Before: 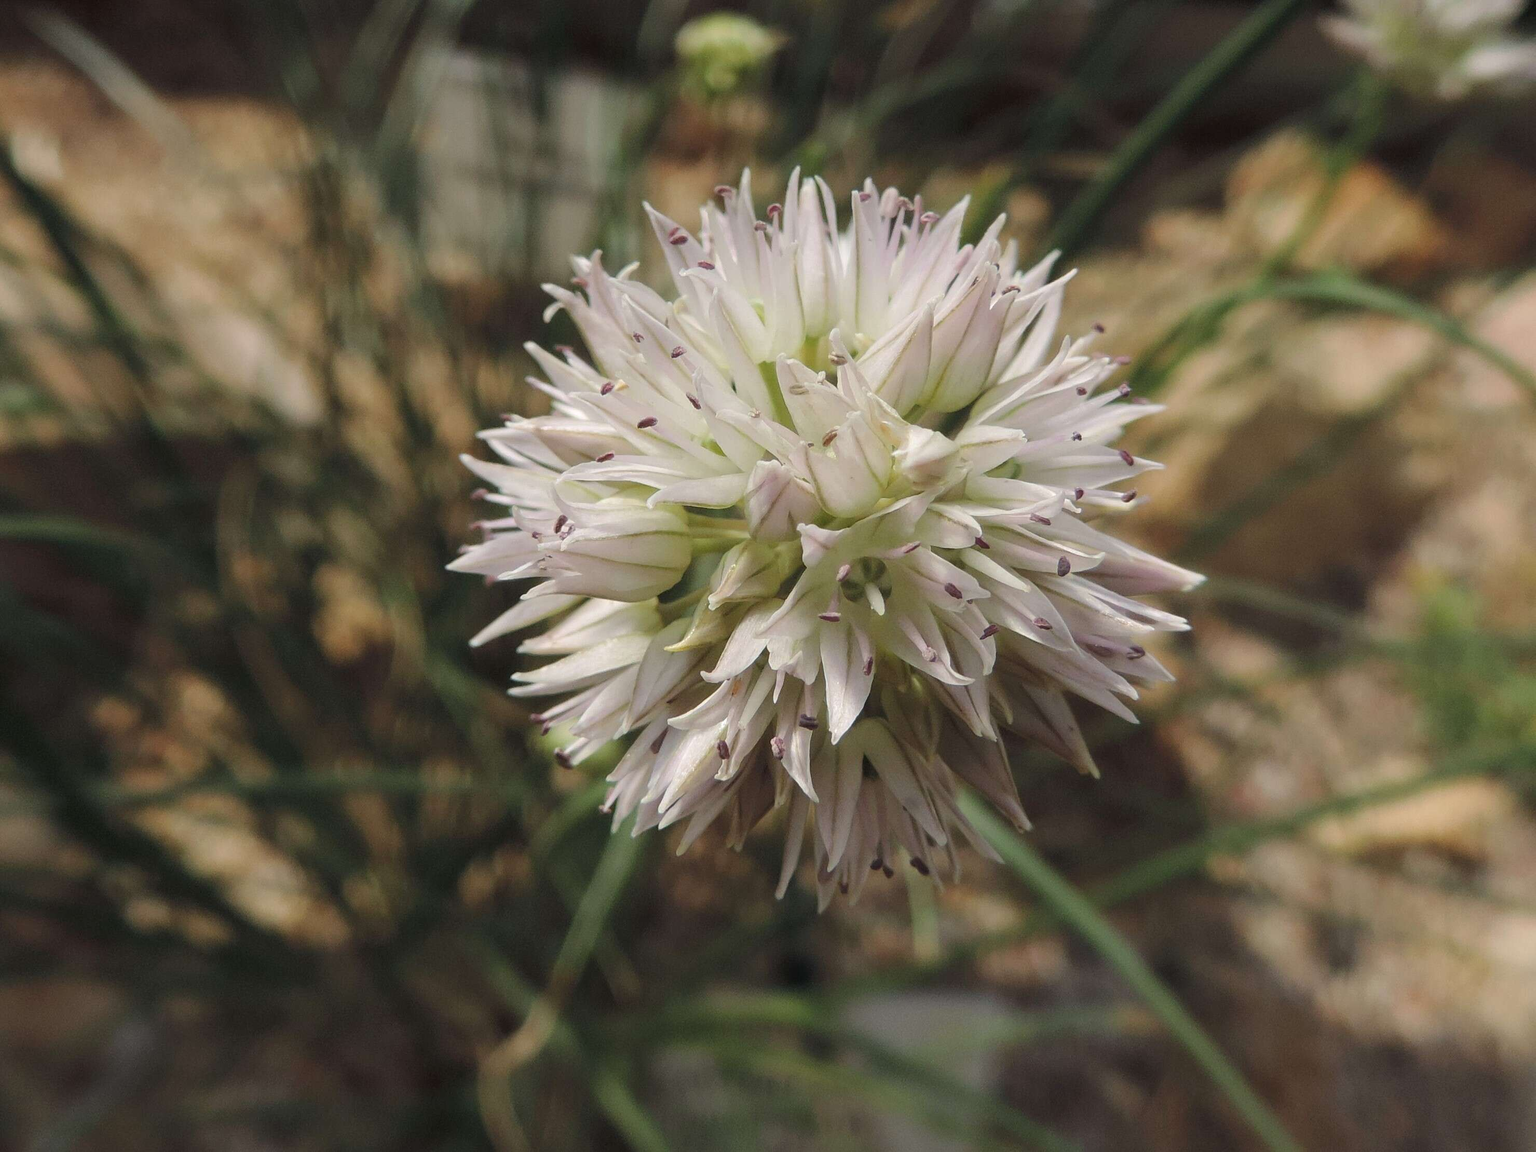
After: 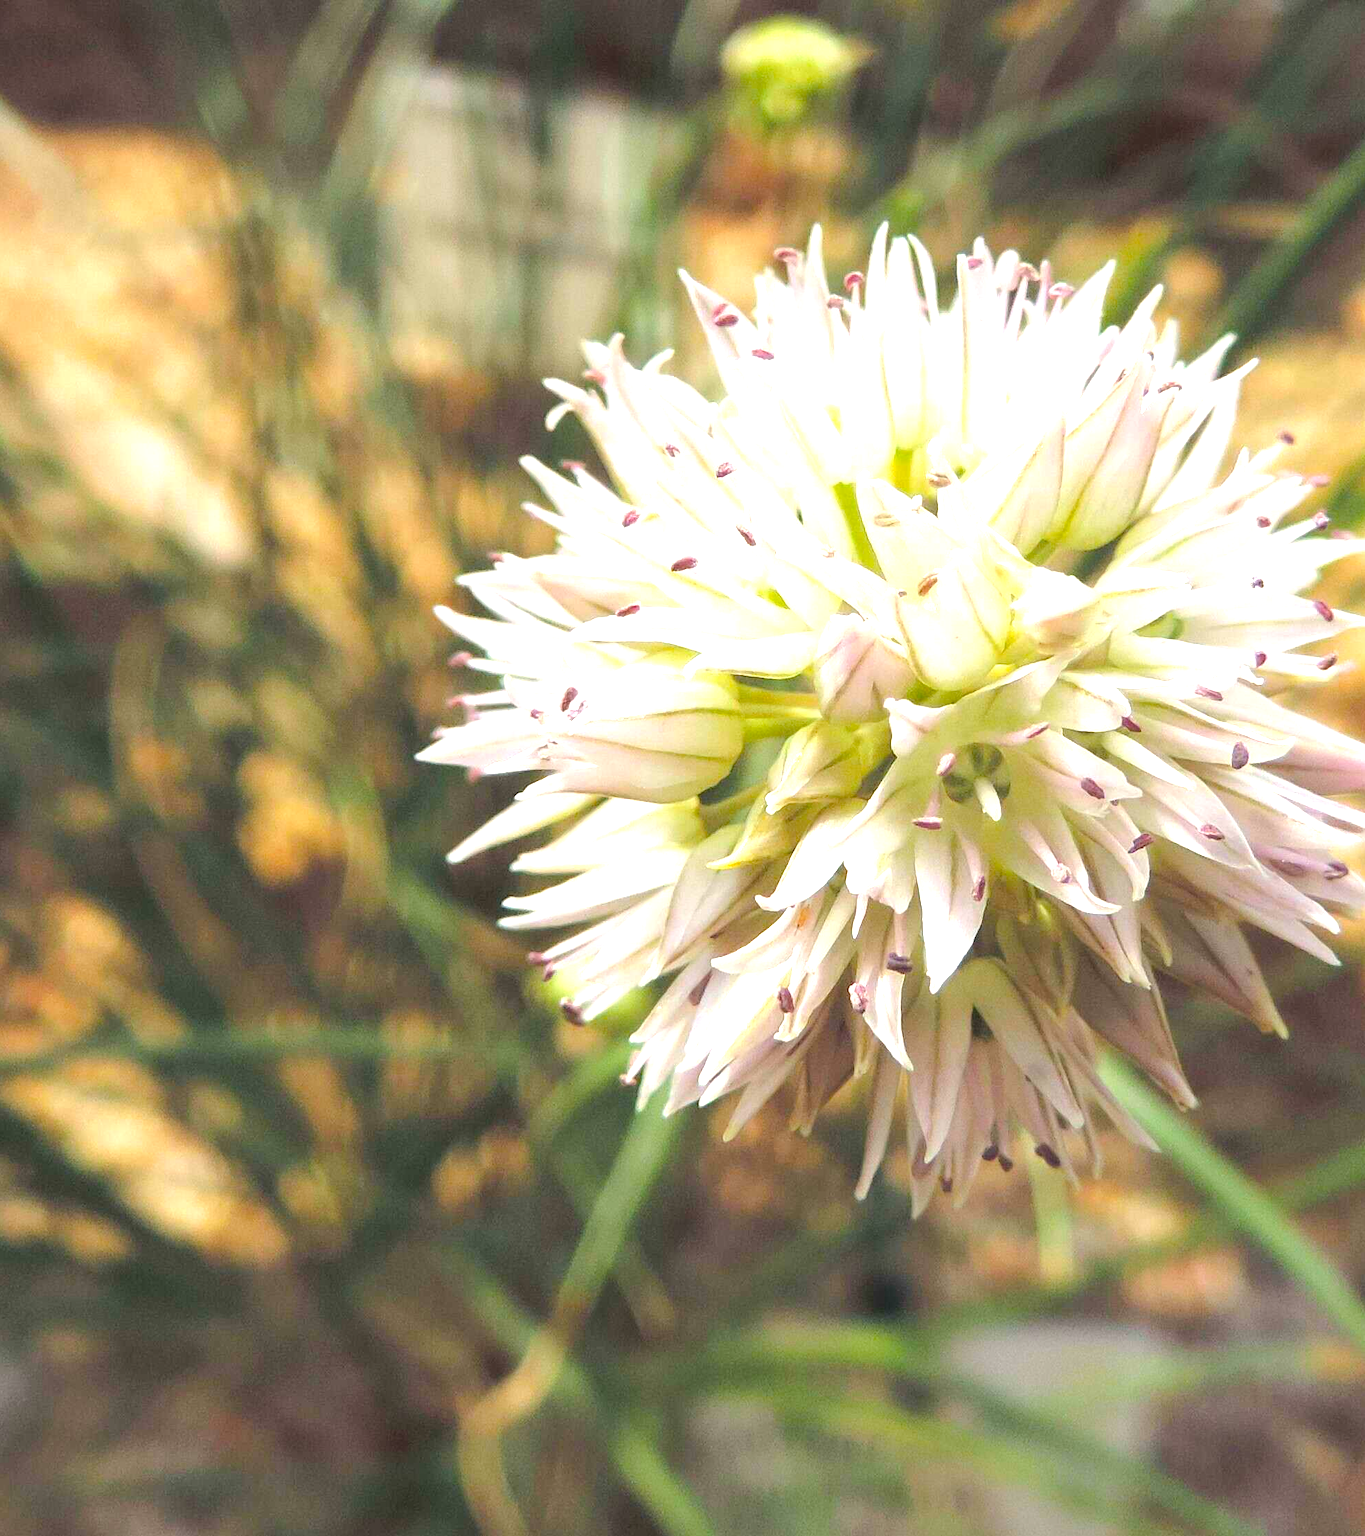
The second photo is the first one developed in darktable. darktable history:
crop and rotate: left 8.786%, right 24.548%
exposure: black level correction 0, exposure 1.5 EV, compensate highlight preservation false
color balance rgb: perceptual saturation grading › global saturation 25%, perceptual brilliance grading › mid-tones 10%, perceptual brilliance grading › shadows 15%, global vibrance 20%
